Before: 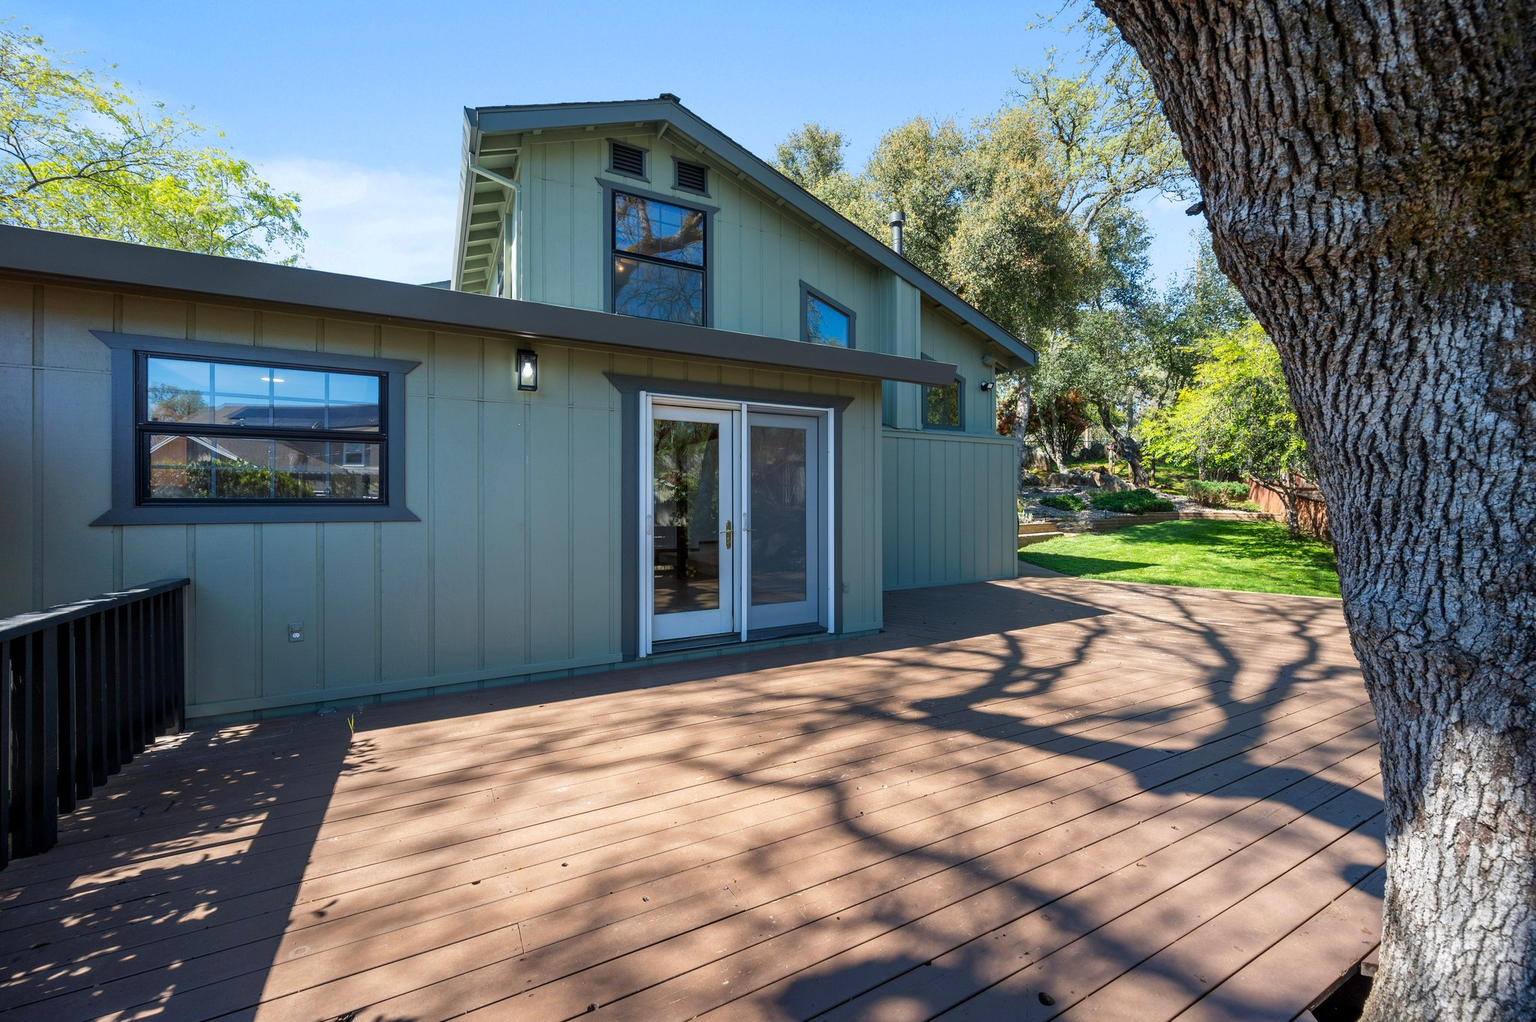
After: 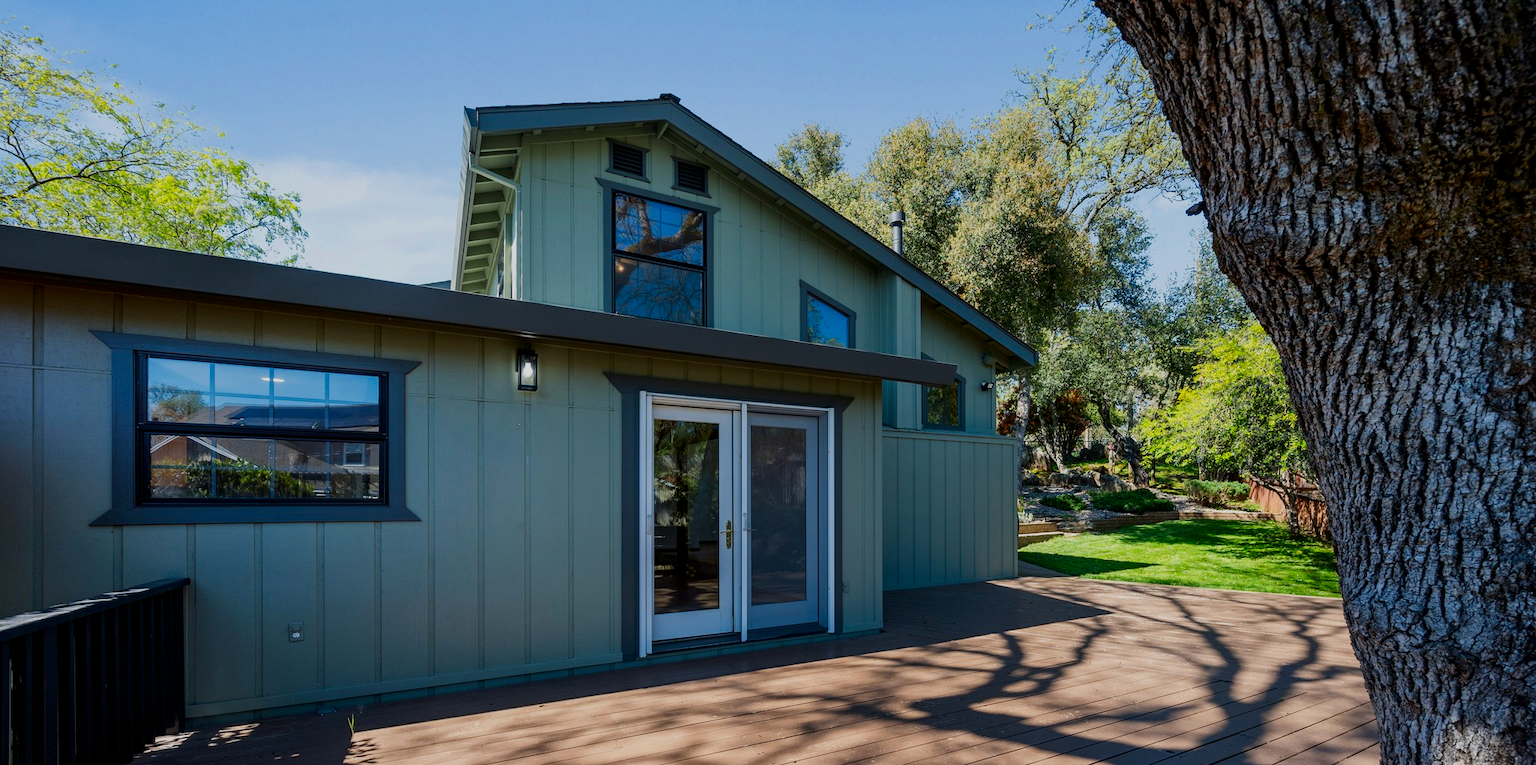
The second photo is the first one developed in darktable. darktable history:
crop: bottom 24.988%
contrast brightness saturation: contrast 0.07, brightness -0.14, saturation 0.11
filmic rgb: white relative exposure 3.8 EV, hardness 4.35
